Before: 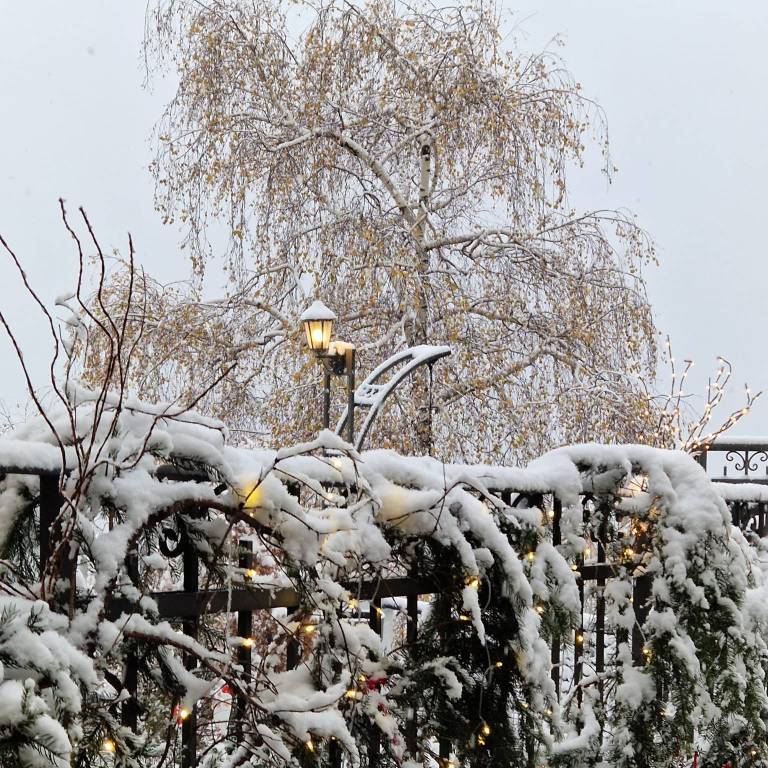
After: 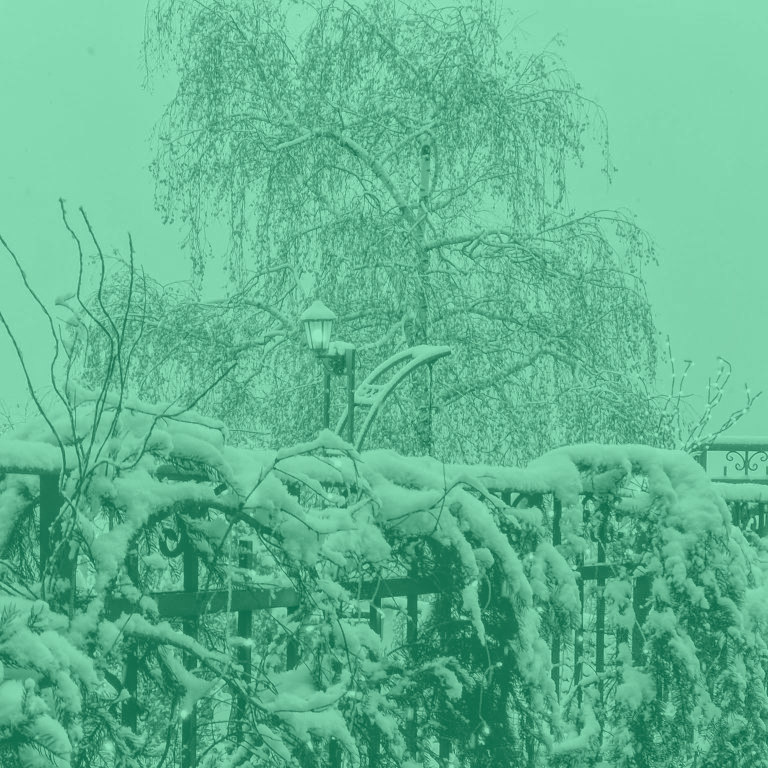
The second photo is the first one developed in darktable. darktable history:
colorize: hue 147.6°, saturation 65%, lightness 21.64%
tone equalizer: on, module defaults
local contrast: highlights 66%, shadows 33%, detail 166%, midtone range 0.2
